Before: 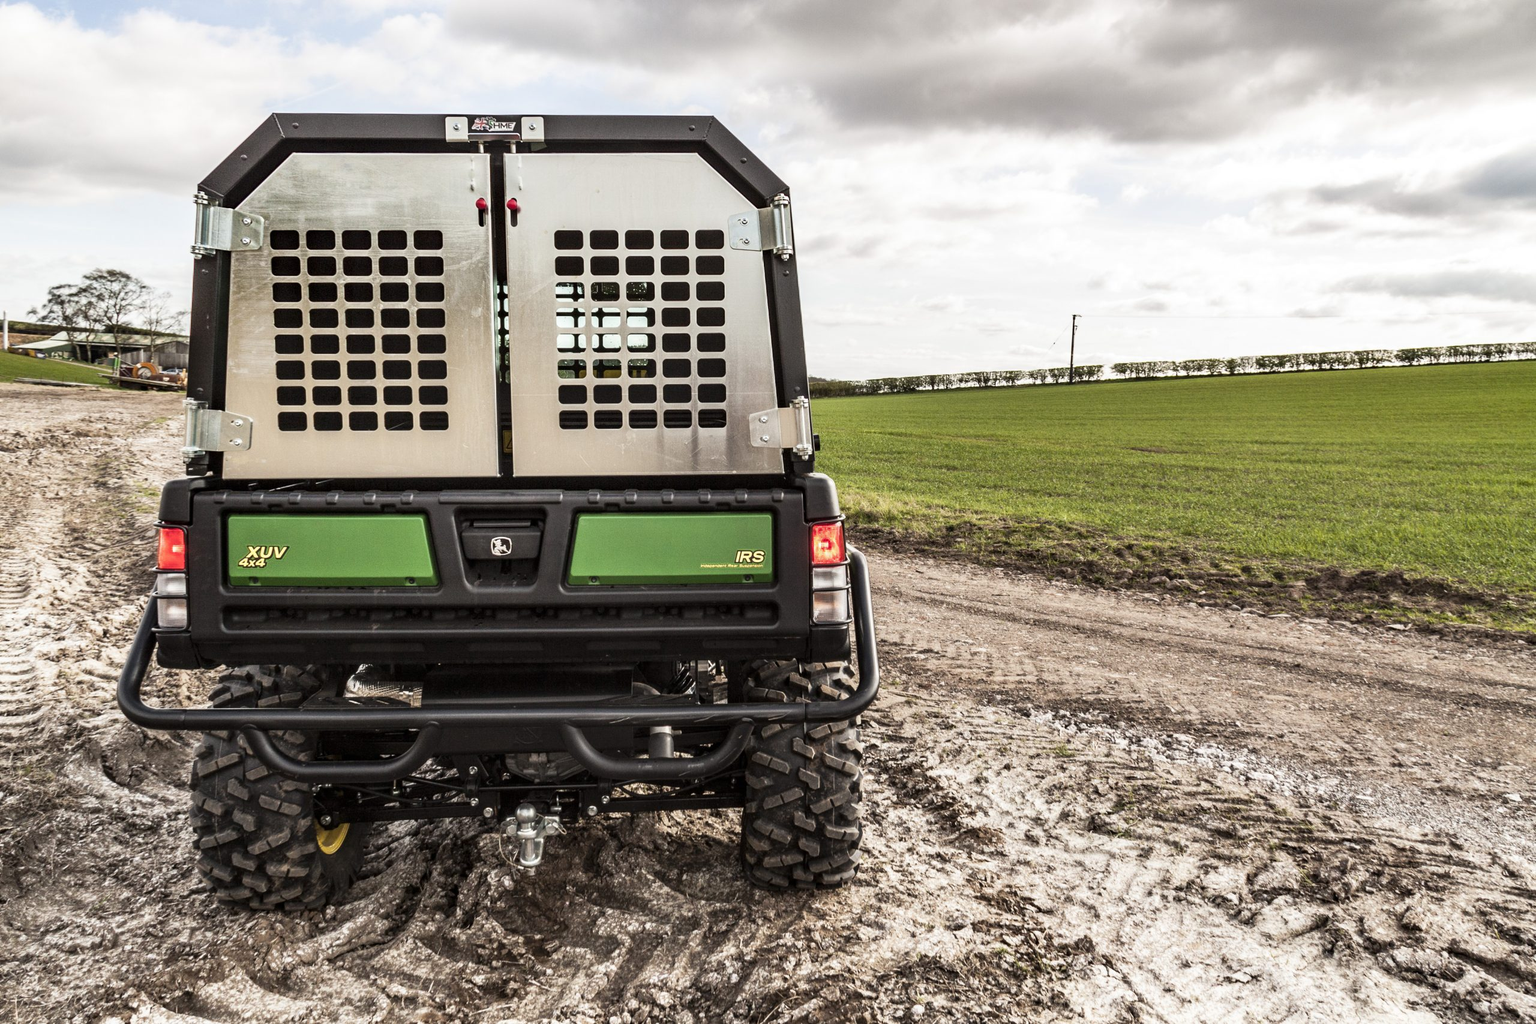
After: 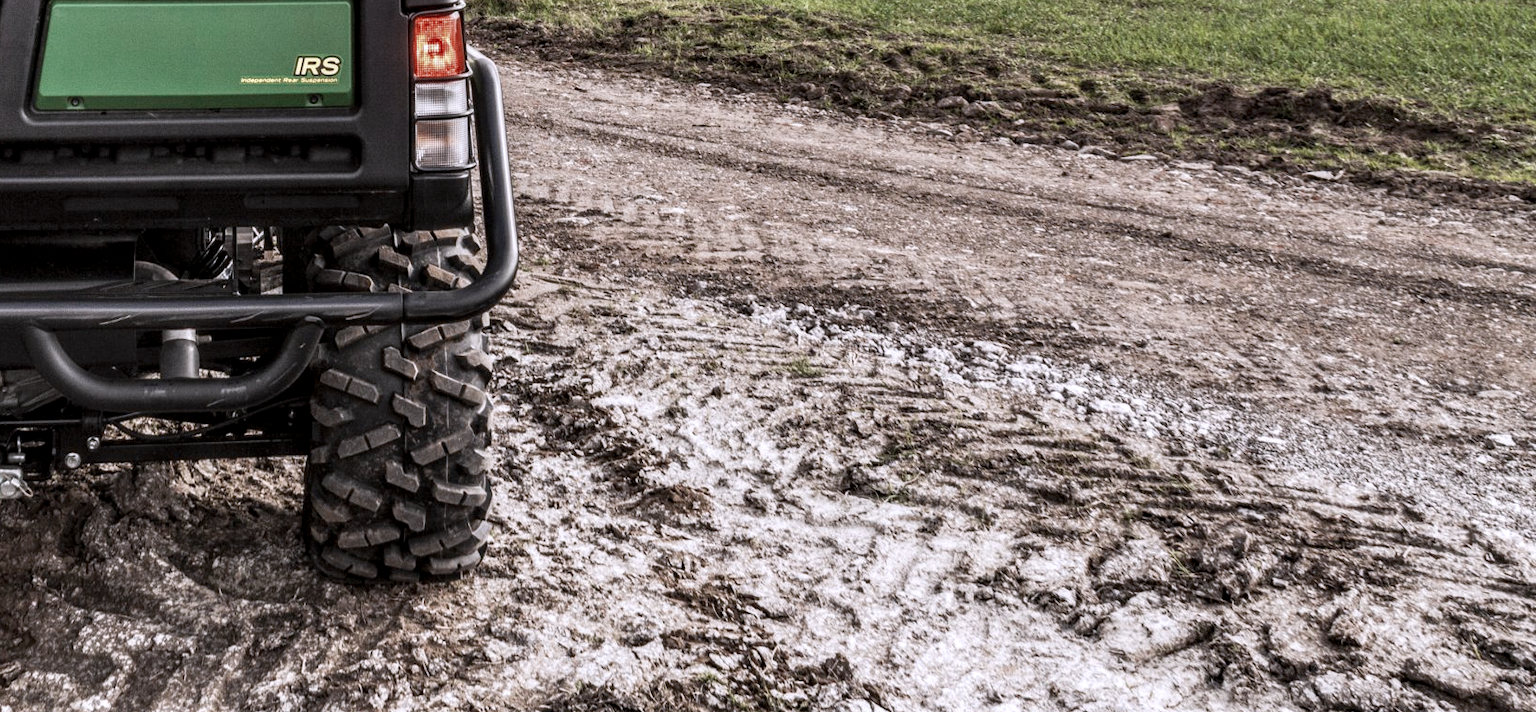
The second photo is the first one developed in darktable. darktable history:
crop and rotate: left 35.509%, top 50.238%, bottom 4.934%
color zones: curves: ch0 [(0, 0.5) (0.125, 0.4) (0.25, 0.5) (0.375, 0.4) (0.5, 0.4) (0.625, 0.6) (0.75, 0.6) (0.875, 0.5)]; ch1 [(0, 0.35) (0.125, 0.45) (0.25, 0.35) (0.375, 0.35) (0.5, 0.35) (0.625, 0.35) (0.75, 0.45) (0.875, 0.35)]; ch2 [(0, 0.6) (0.125, 0.5) (0.25, 0.5) (0.375, 0.6) (0.5, 0.6) (0.625, 0.5) (0.75, 0.5) (0.875, 0.5)]
exposure: black level correction 0.002, exposure -0.1 EV, compensate highlight preservation false
local contrast: on, module defaults
white balance: red 1.004, blue 1.096
